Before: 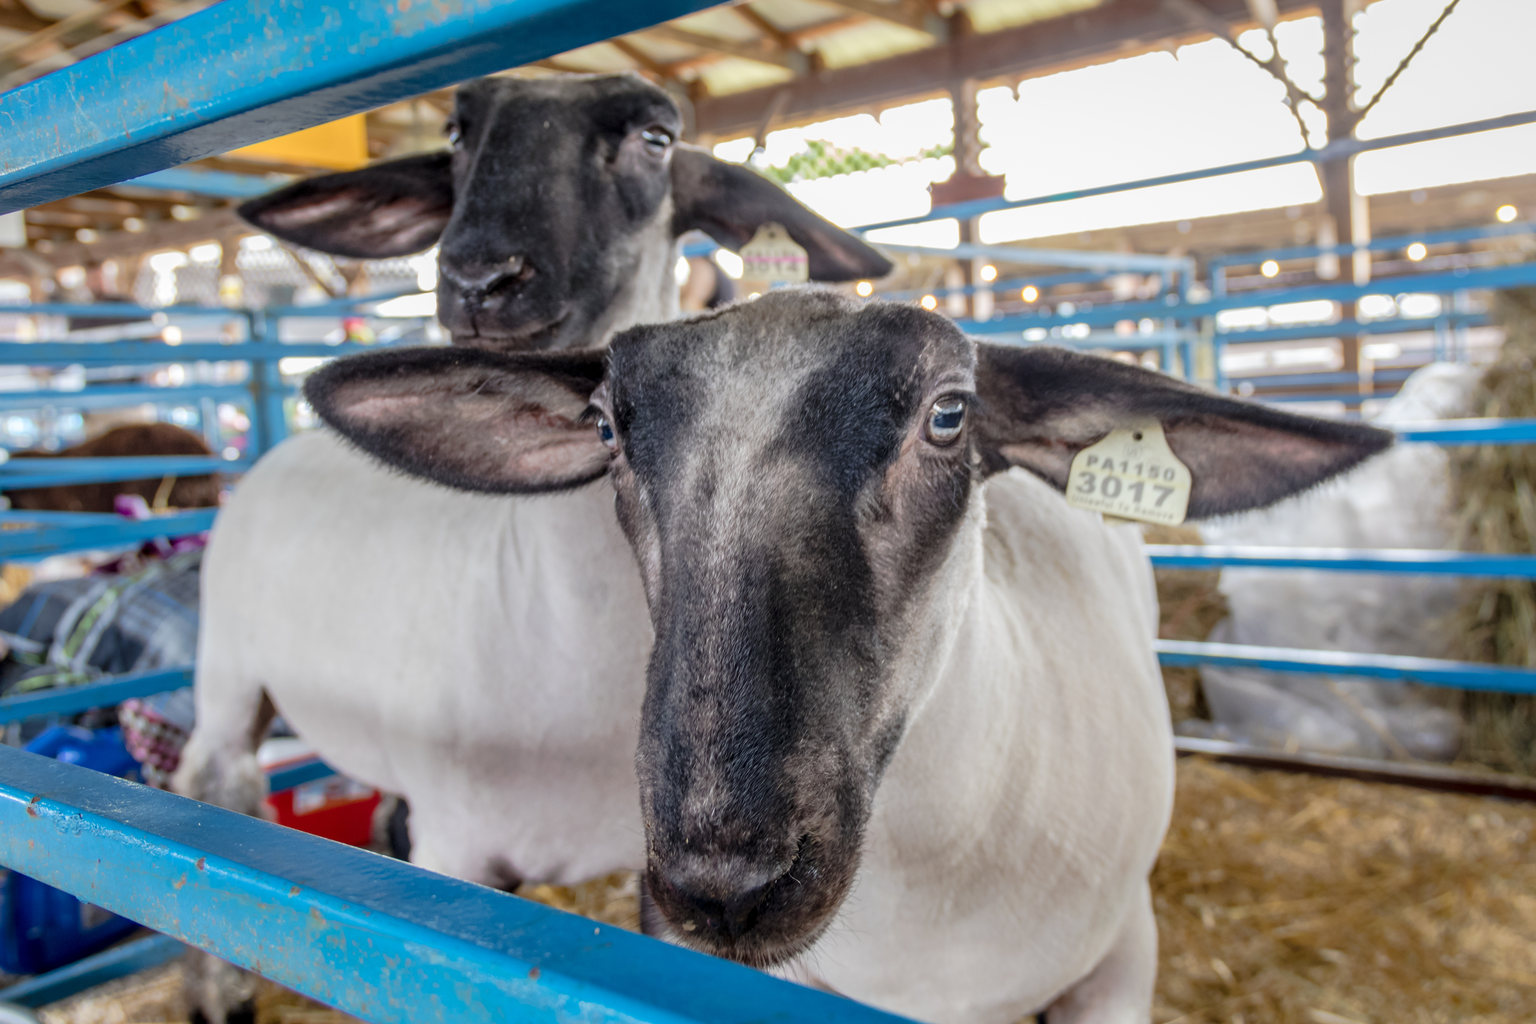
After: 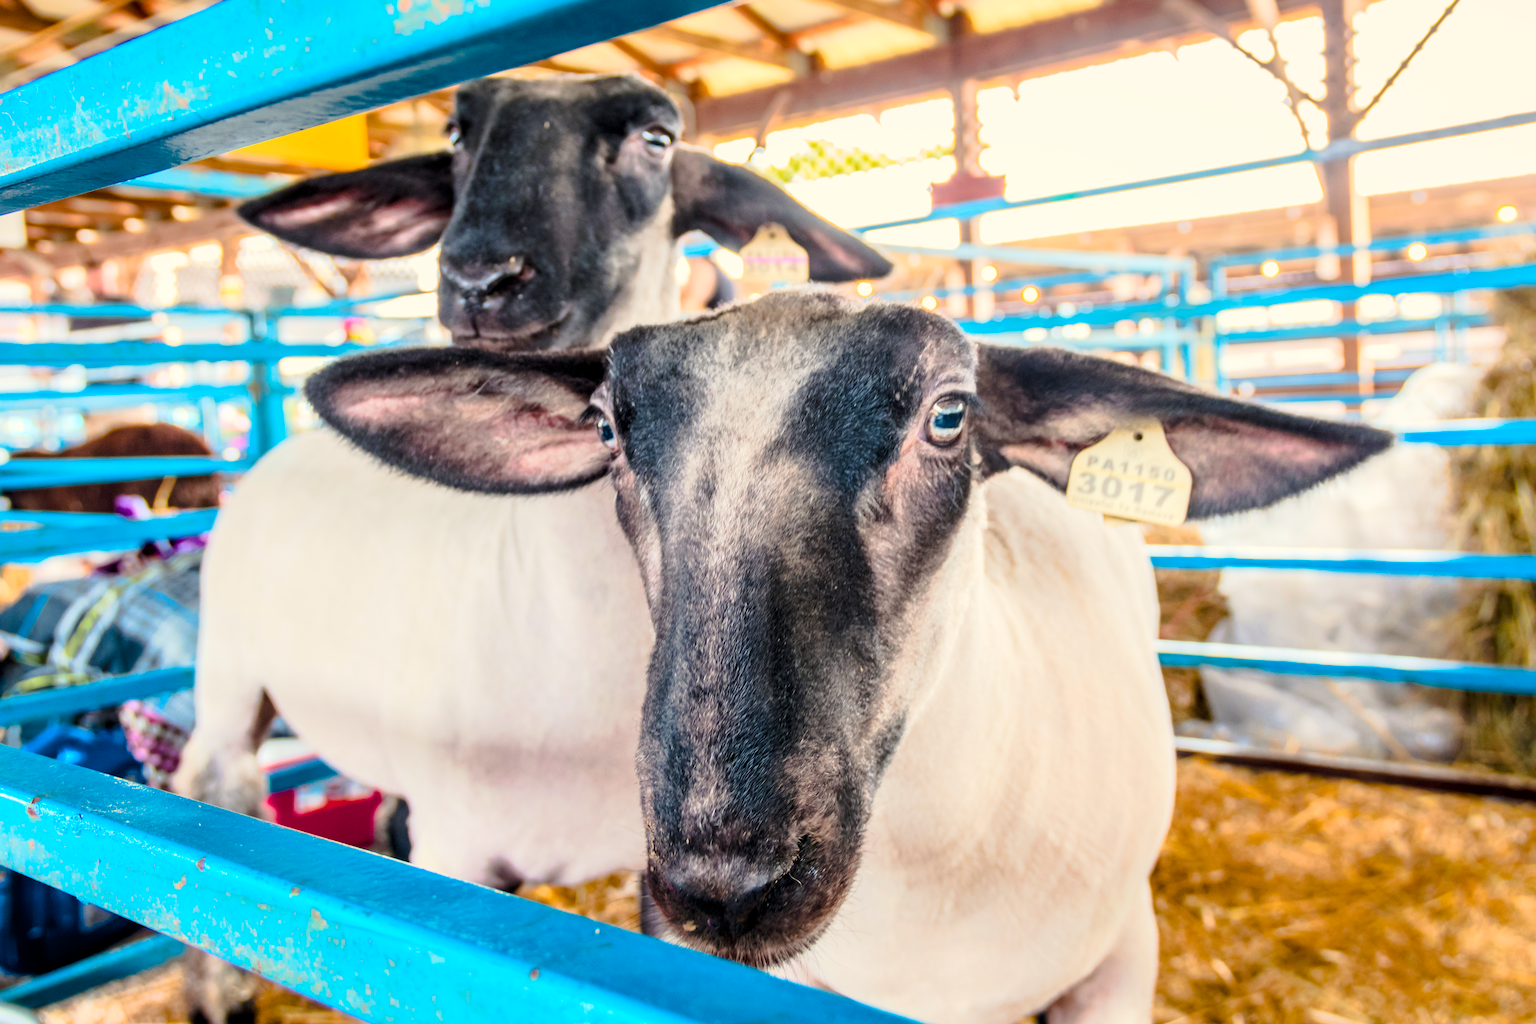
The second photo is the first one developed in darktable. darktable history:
color balance rgb: shadows lift › chroma 0.848%, shadows lift › hue 113.63°, highlights gain › chroma 3.059%, highlights gain › hue 77.29°, perceptual saturation grading › global saturation 39.627%, perceptual saturation grading › highlights -25.61%, perceptual saturation grading › mid-tones 34.573%, perceptual saturation grading › shadows 36.098%, hue shift -11.93°, perceptual brilliance grading › mid-tones 10.825%, perceptual brilliance grading › shadows 14.284%
base curve: curves: ch0 [(0, 0) (0.005, 0.002) (0.193, 0.295) (0.399, 0.664) (0.75, 0.928) (1, 1)]
